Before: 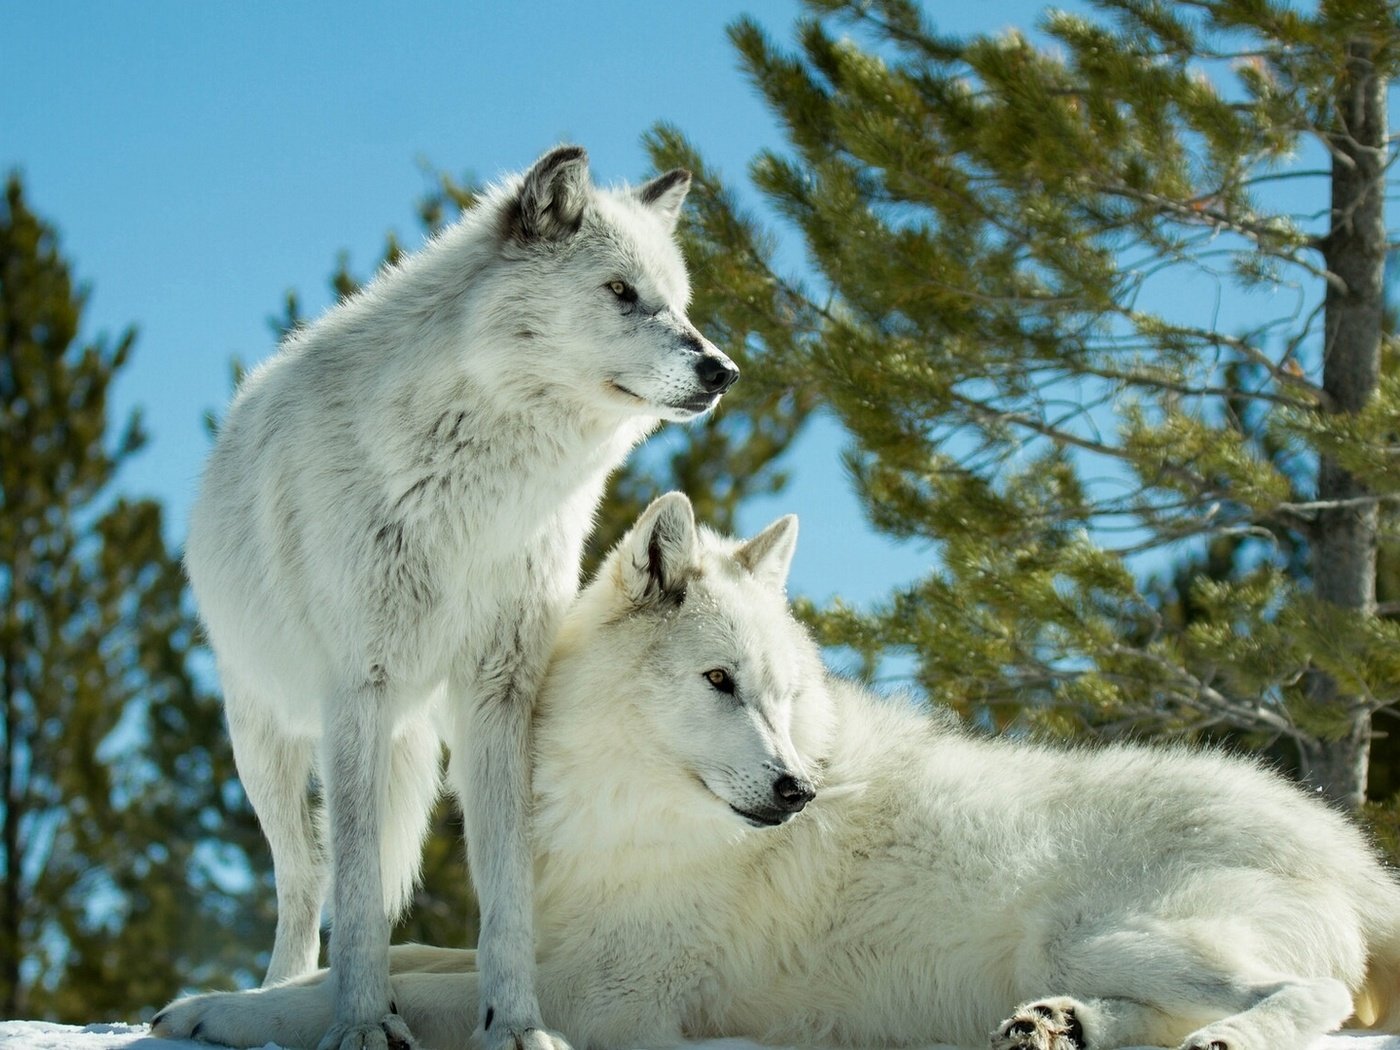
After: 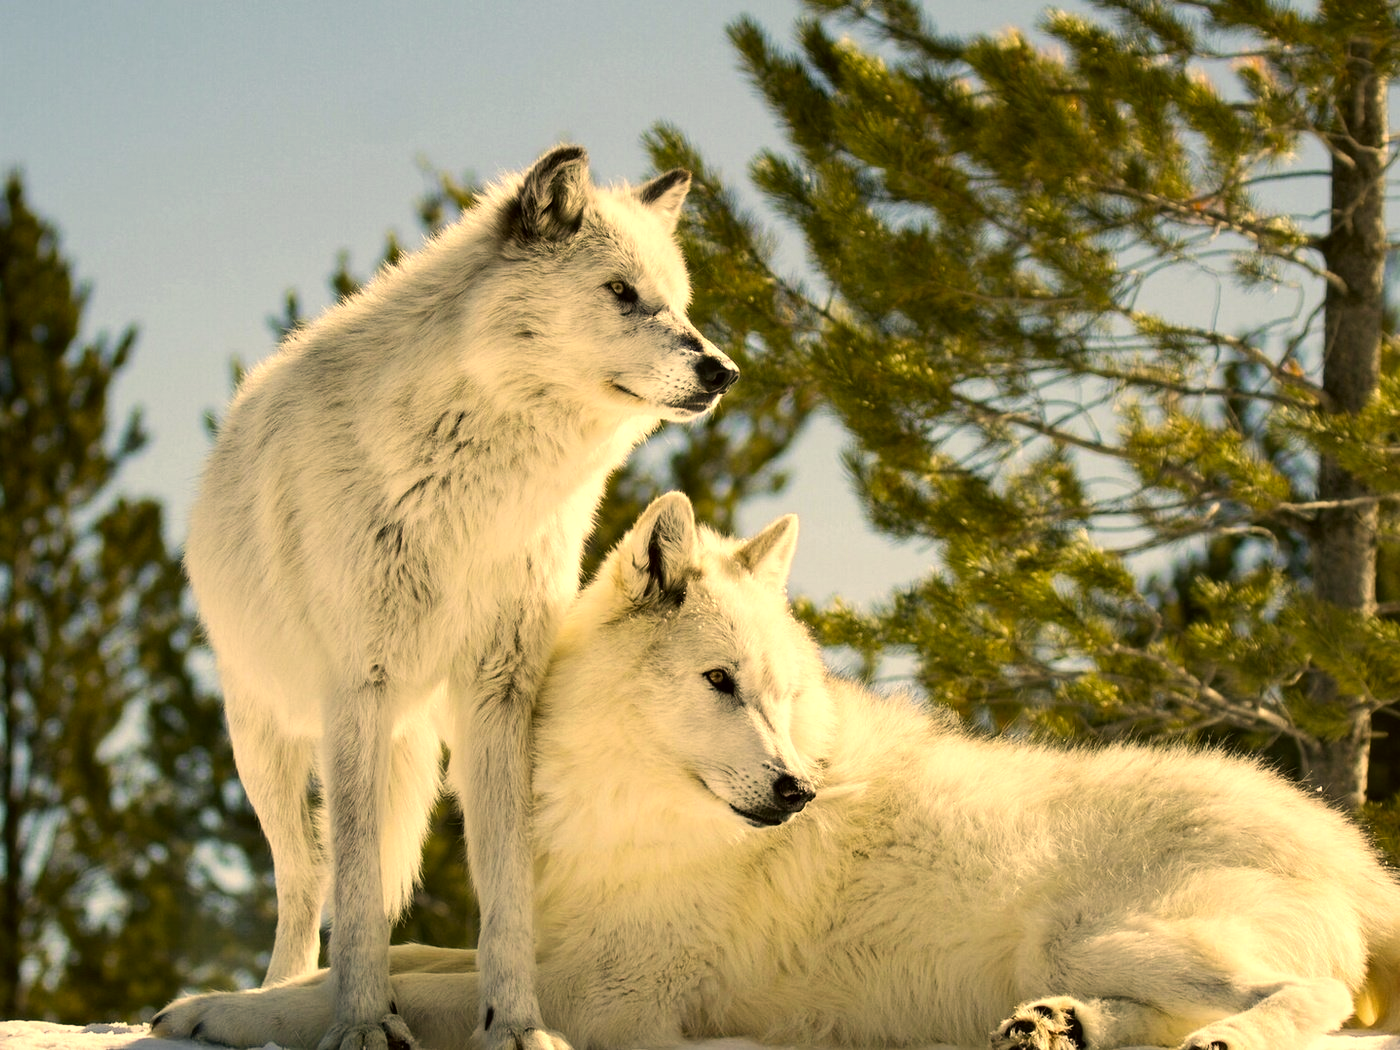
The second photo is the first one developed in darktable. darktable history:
tone equalizer: -8 EV -0.449 EV, -7 EV -0.387 EV, -6 EV -0.356 EV, -5 EV -0.215 EV, -3 EV 0.232 EV, -2 EV 0.328 EV, -1 EV 0.364 EV, +0 EV 0.398 EV, edges refinement/feathering 500, mask exposure compensation -1.57 EV, preserve details no
color correction: highlights a* 17.93, highlights b* 35.77, shadows a* 1.1, shadows b* 6.06, saturation 1.02
